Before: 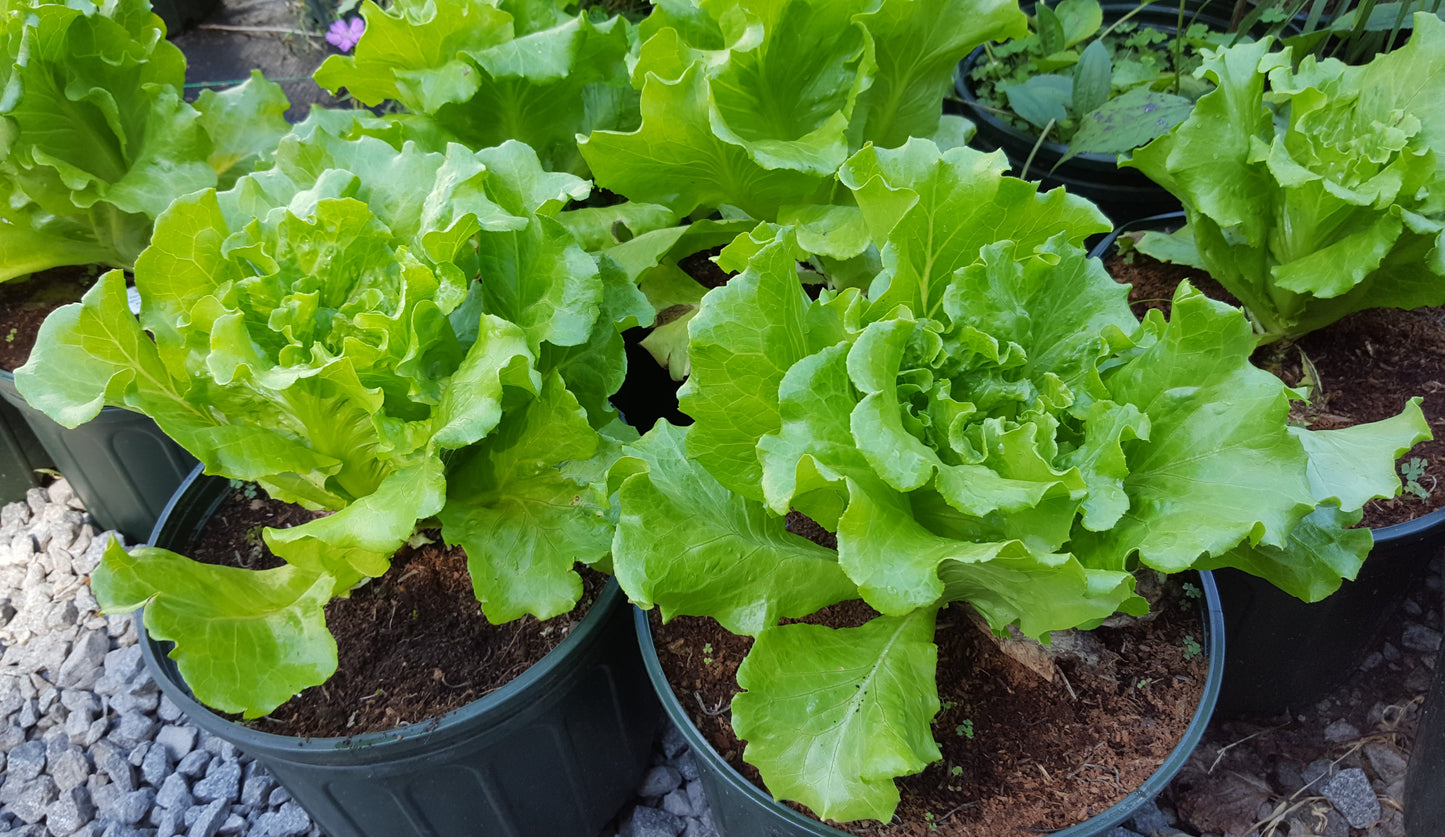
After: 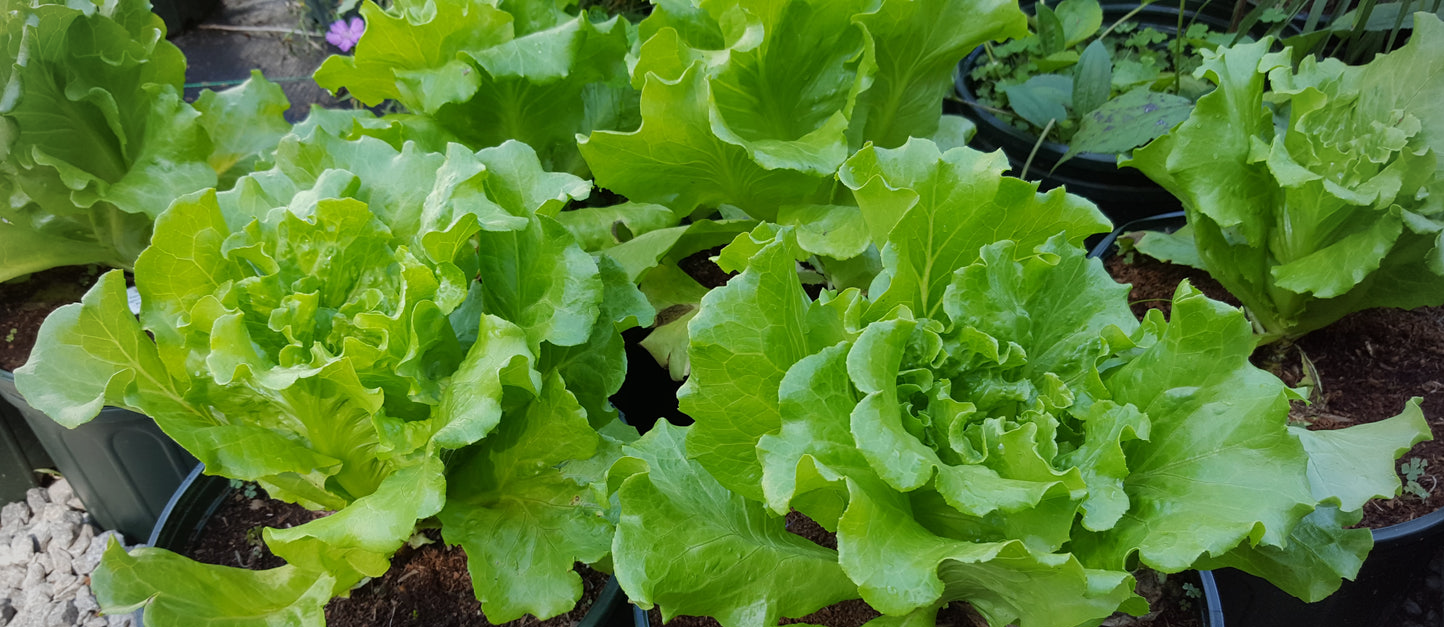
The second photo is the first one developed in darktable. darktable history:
vignetting: fall-off radius 60.92%
exposure: exposure -0.242 EV, compensate highlight preservation false
crop: bottom 24.967%
